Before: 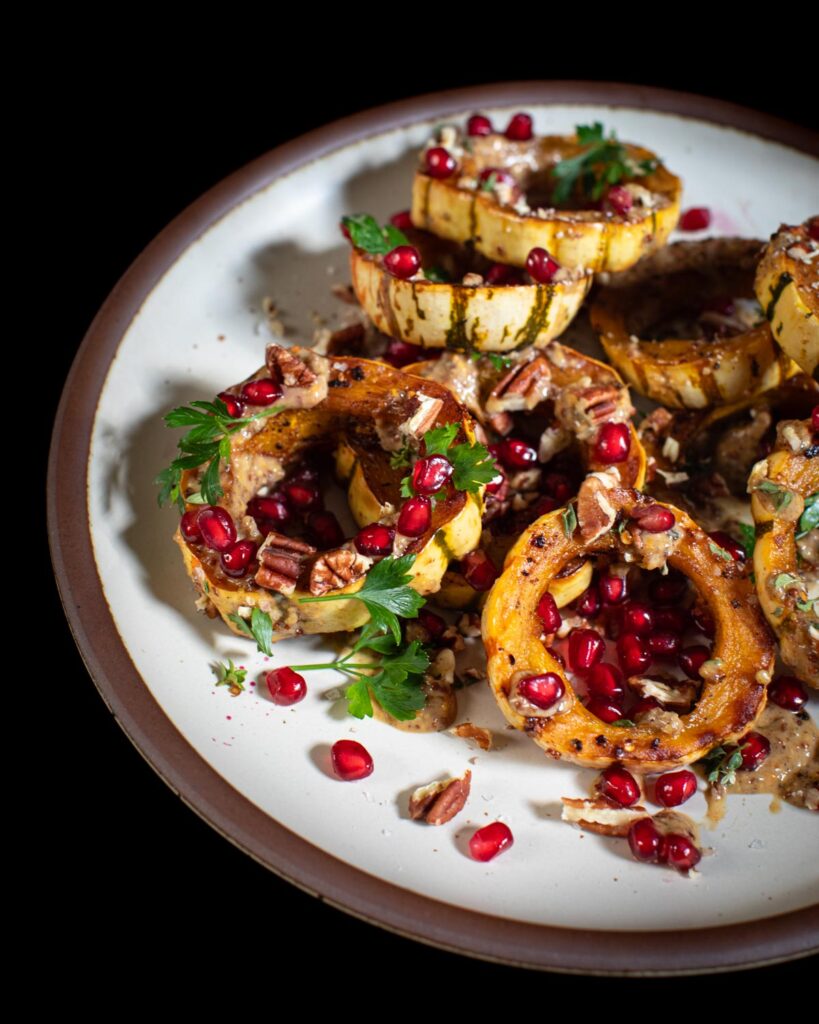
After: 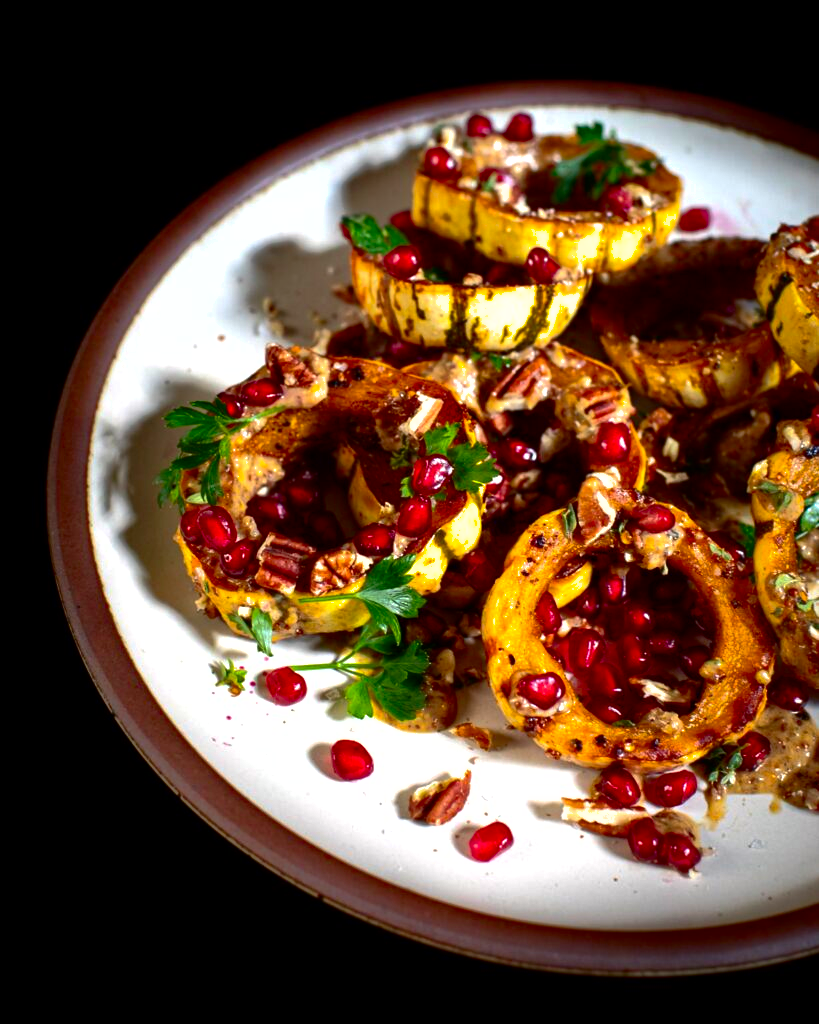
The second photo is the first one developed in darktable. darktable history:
color balance rgb: highlights gain › chroma 0.185%, highlights gain › hue 331.78°, perceptual saturation grading › global saturation 19.927%, perceptual brilliance grading › highlights 16.289%, perceptual brilliance grading › shadows -14.018%
contrast brightness saturation: contrast 0.195, brightness -0.105, saturation 0.097
shadows and highlights: on, module defaults
